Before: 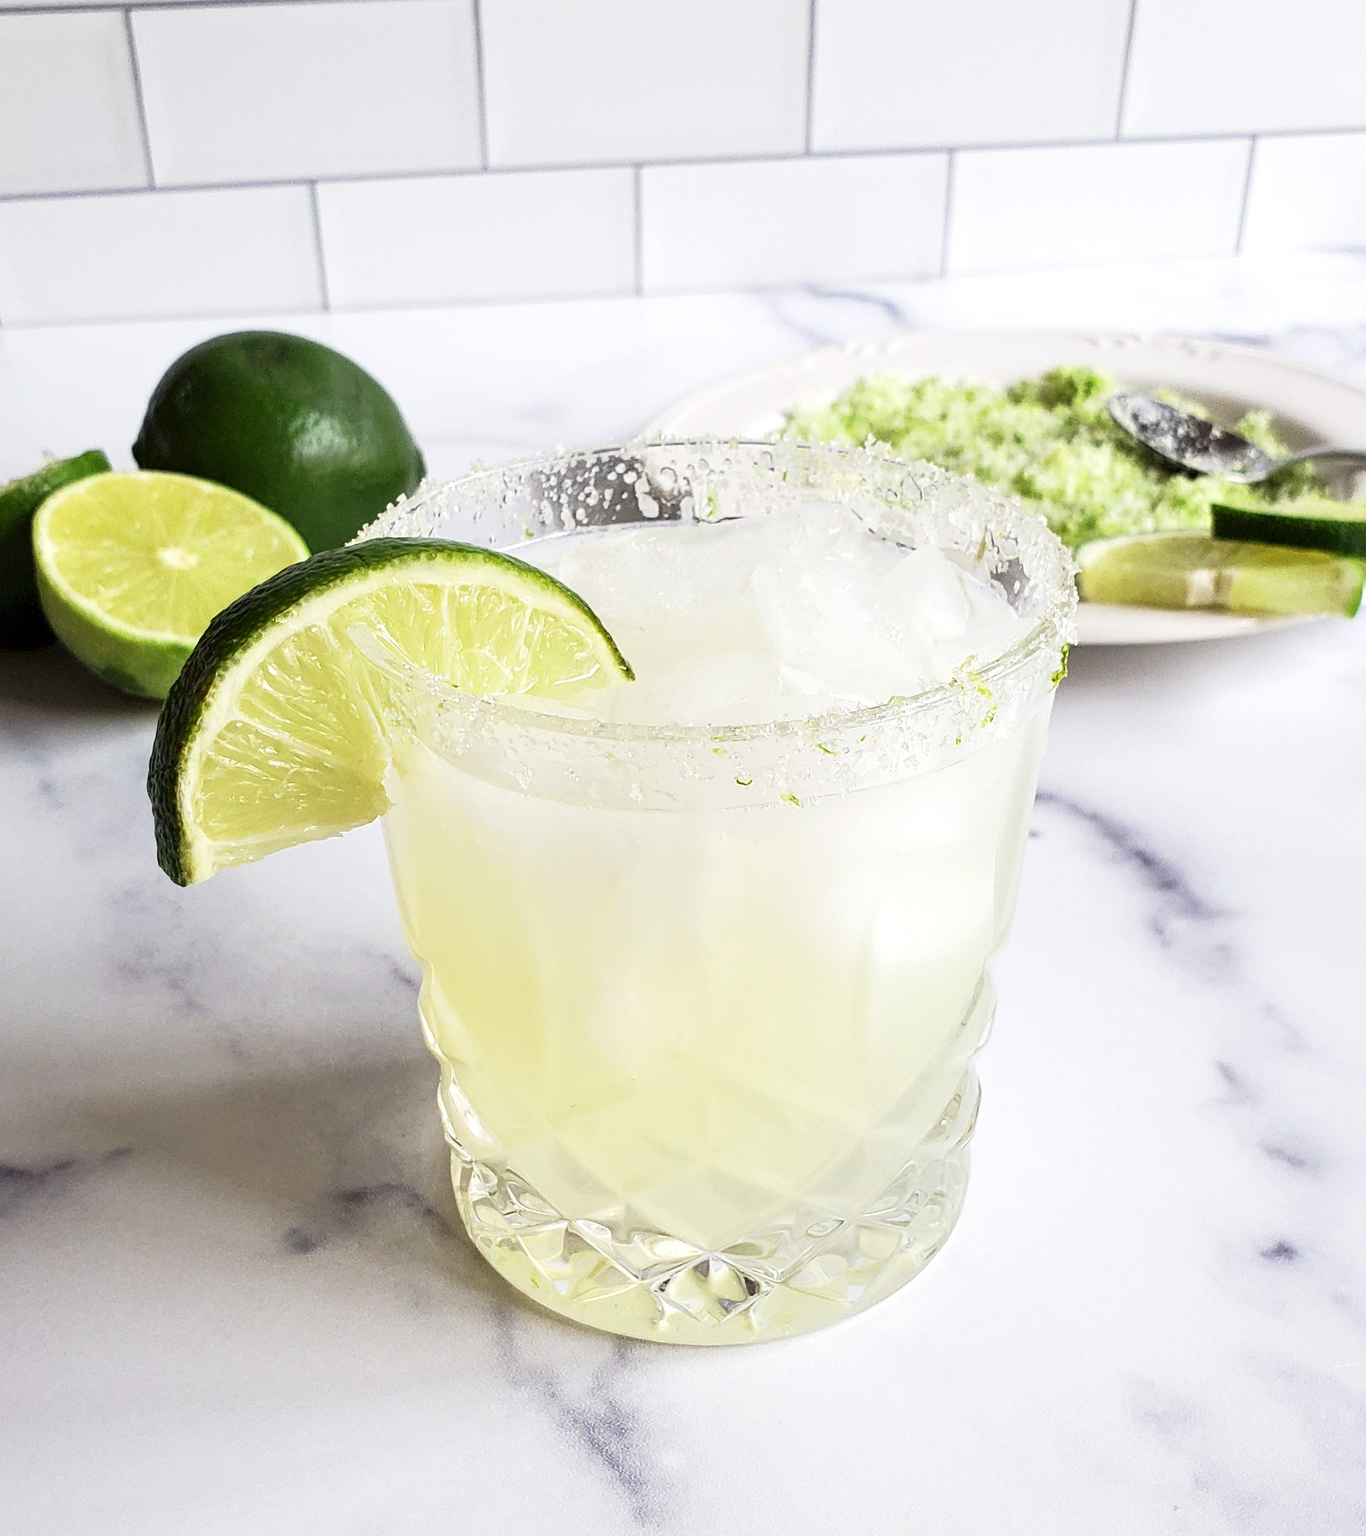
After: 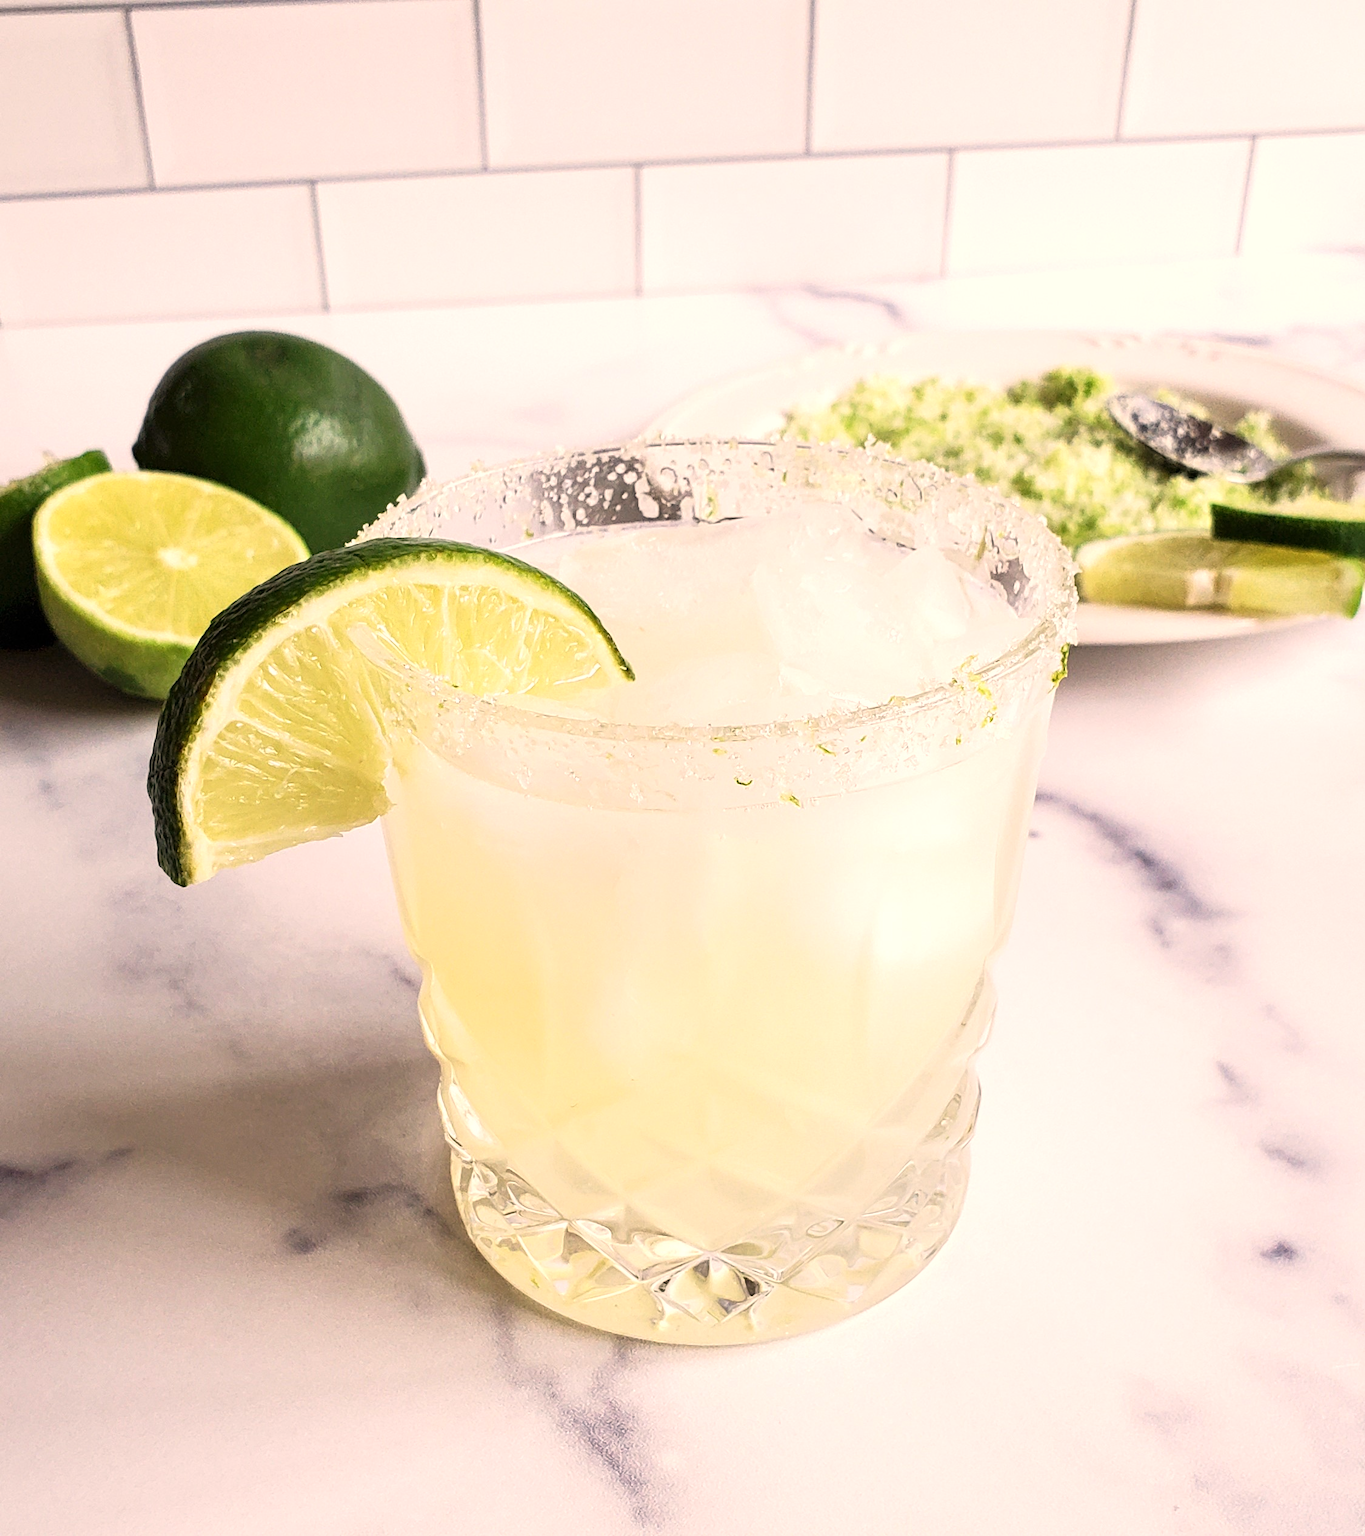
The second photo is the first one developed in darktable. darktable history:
white balance: red 1.127, blue 0.943
rgb levels: preserve colors max RGB
